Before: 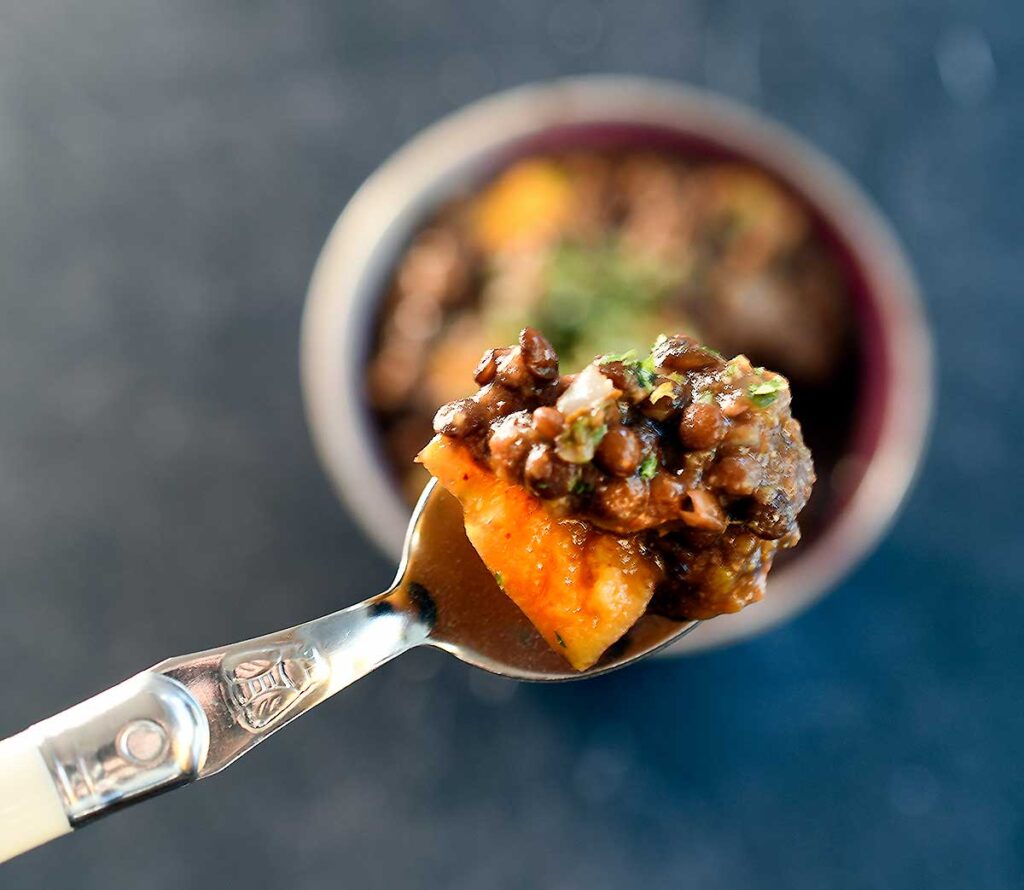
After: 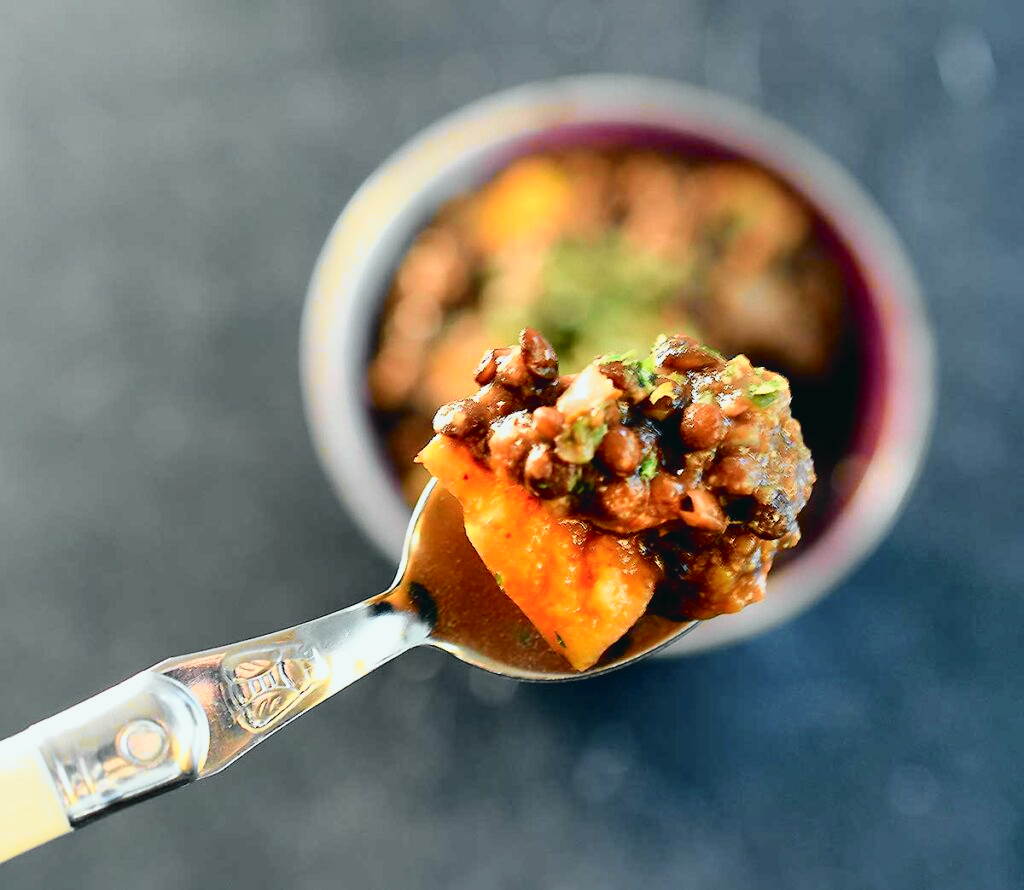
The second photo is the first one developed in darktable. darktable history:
tone curve: curves: ch0 [(0.001, 0.029) (0.084, 0.074) (0.162, 0.165) (0.304, 0.382) (0.466, 0.576) (0.654, 0.741) (0.848, 0.906) (0.984, 0.963)]; ch1 [(0, 0) (0.34, 0.235) (0.46, 0.46) (0.515, 0.502) (0.553, 0.567) (0.764, 0.815) (1, 1)]; ch2 [(0, 0) (0.44, 0.458) (0.479, 0.492) (0.524, 0.507) (0.547, 0.579) (0.673, 0.712) (1, 1)], color space Lab, independent channels, preserve colors none
